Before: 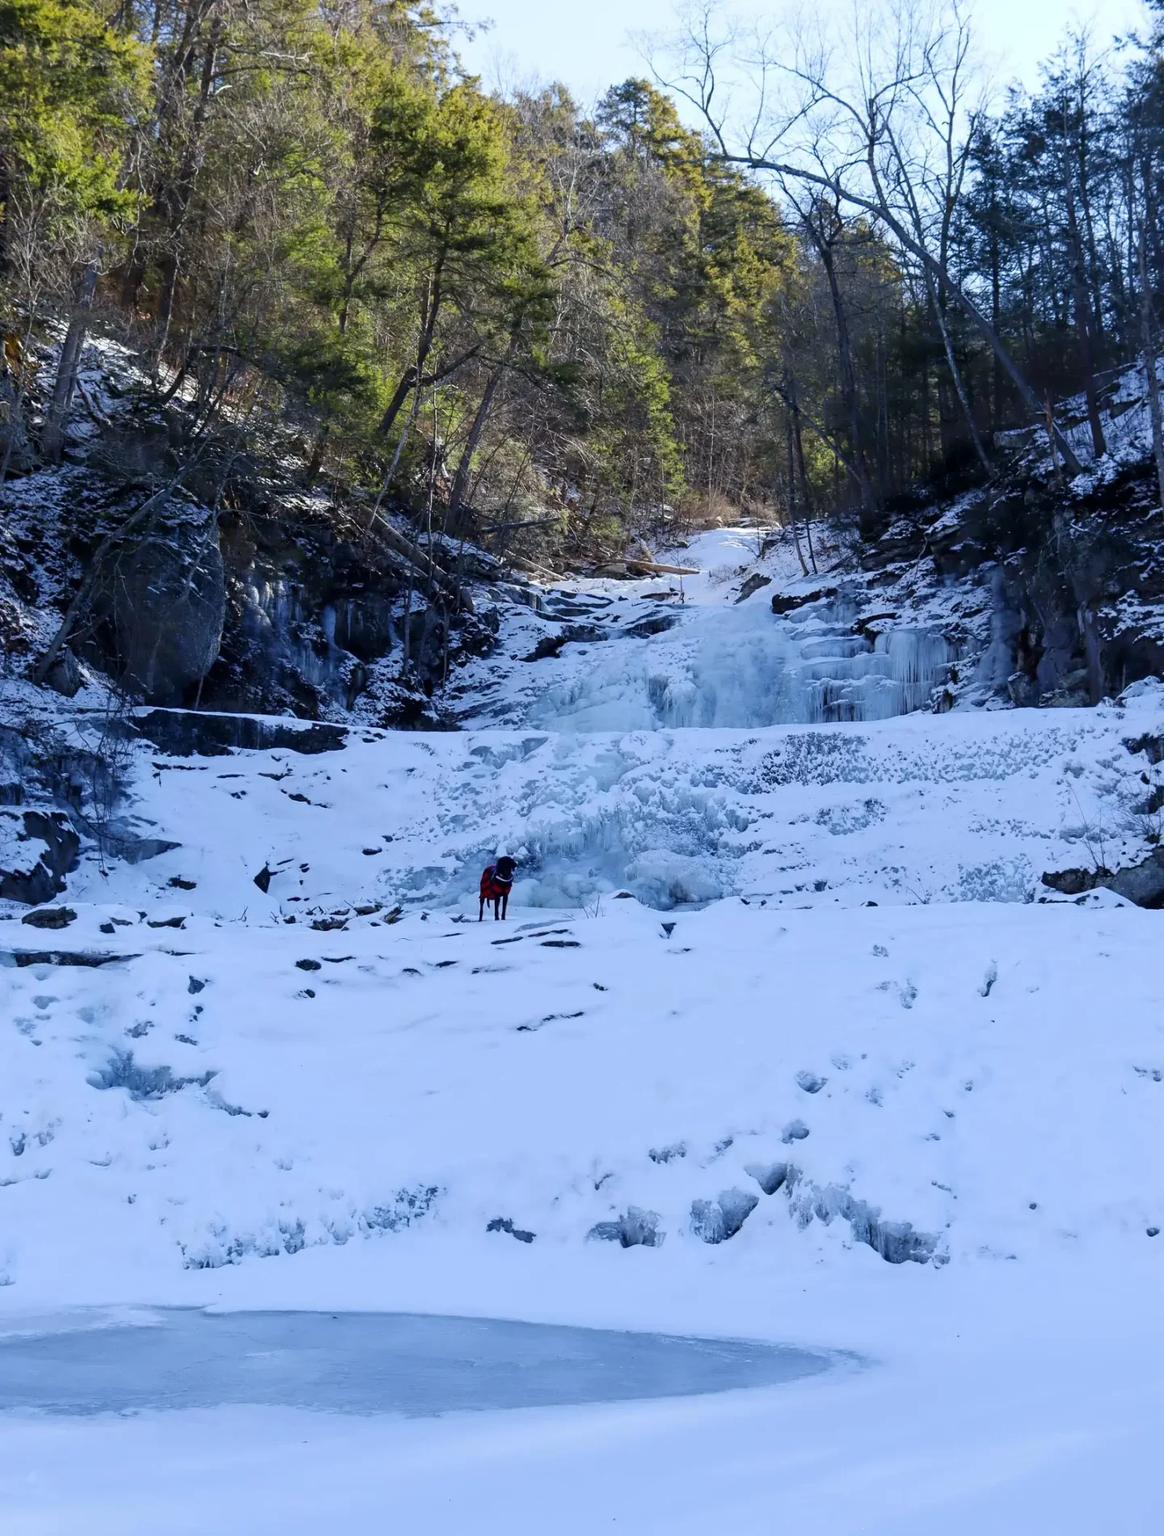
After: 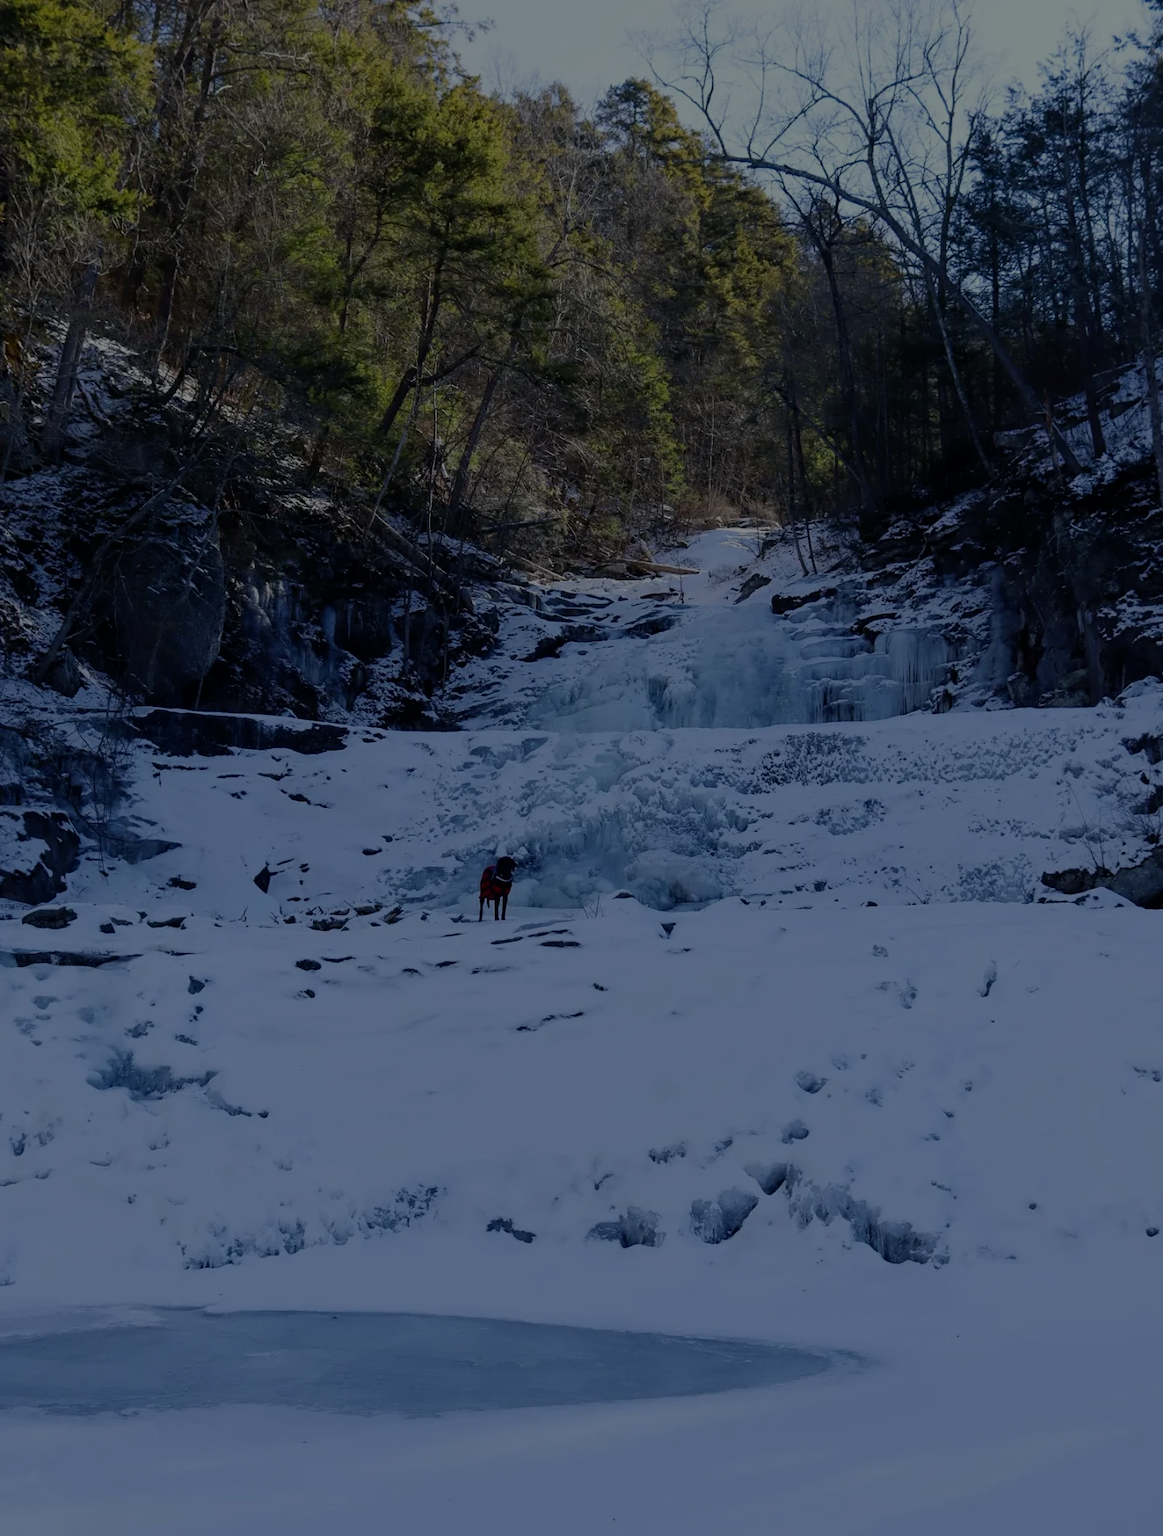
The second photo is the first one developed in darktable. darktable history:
exposure: exposure -2.034 EV, compensate highlight preservation false
